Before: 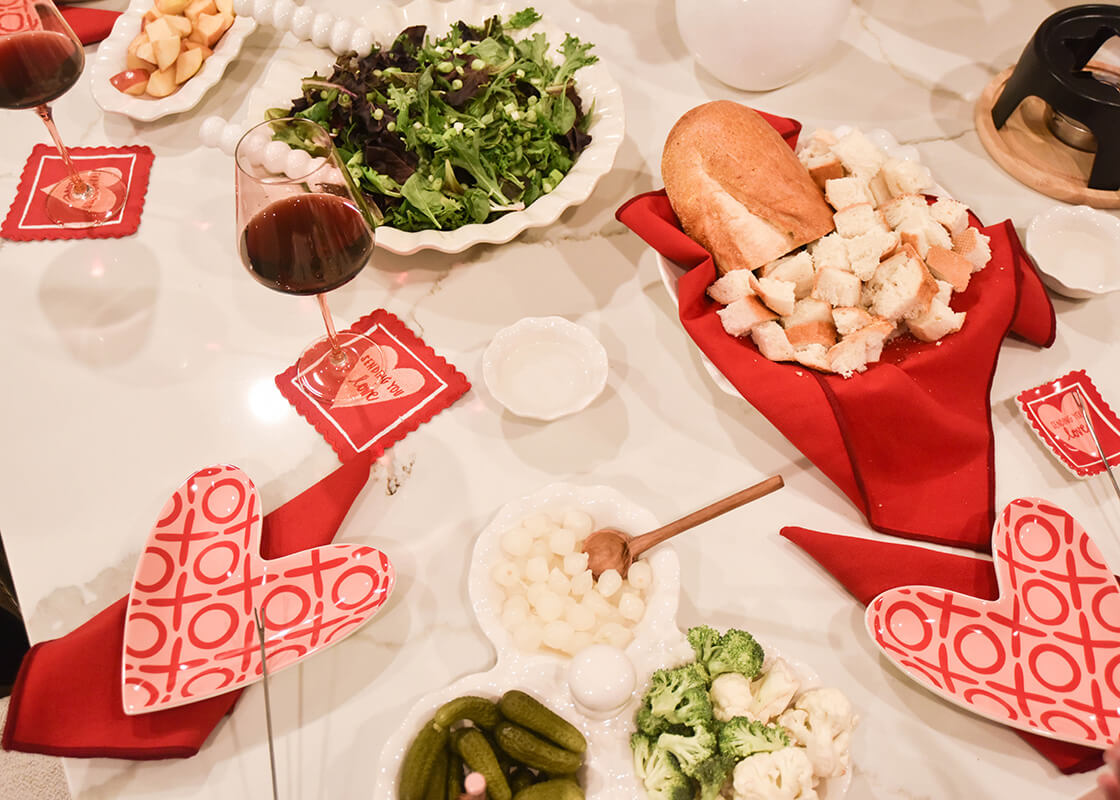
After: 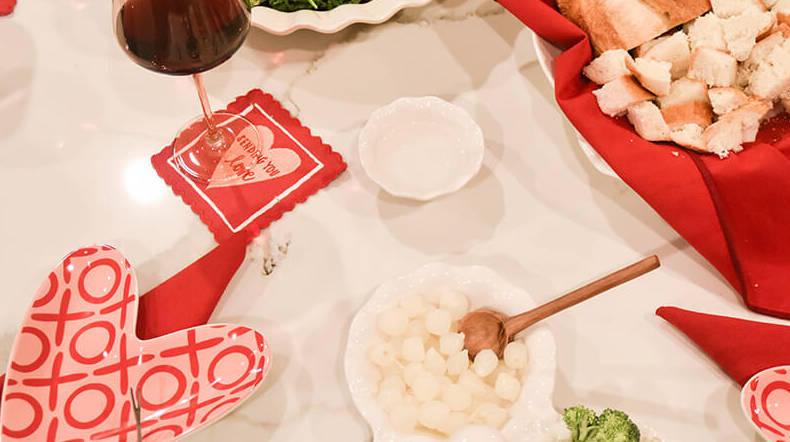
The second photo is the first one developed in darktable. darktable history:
white balance: emerald 1
crop: left 11.123%, top 27.61%, right 18.3%, bottom 17.034%
